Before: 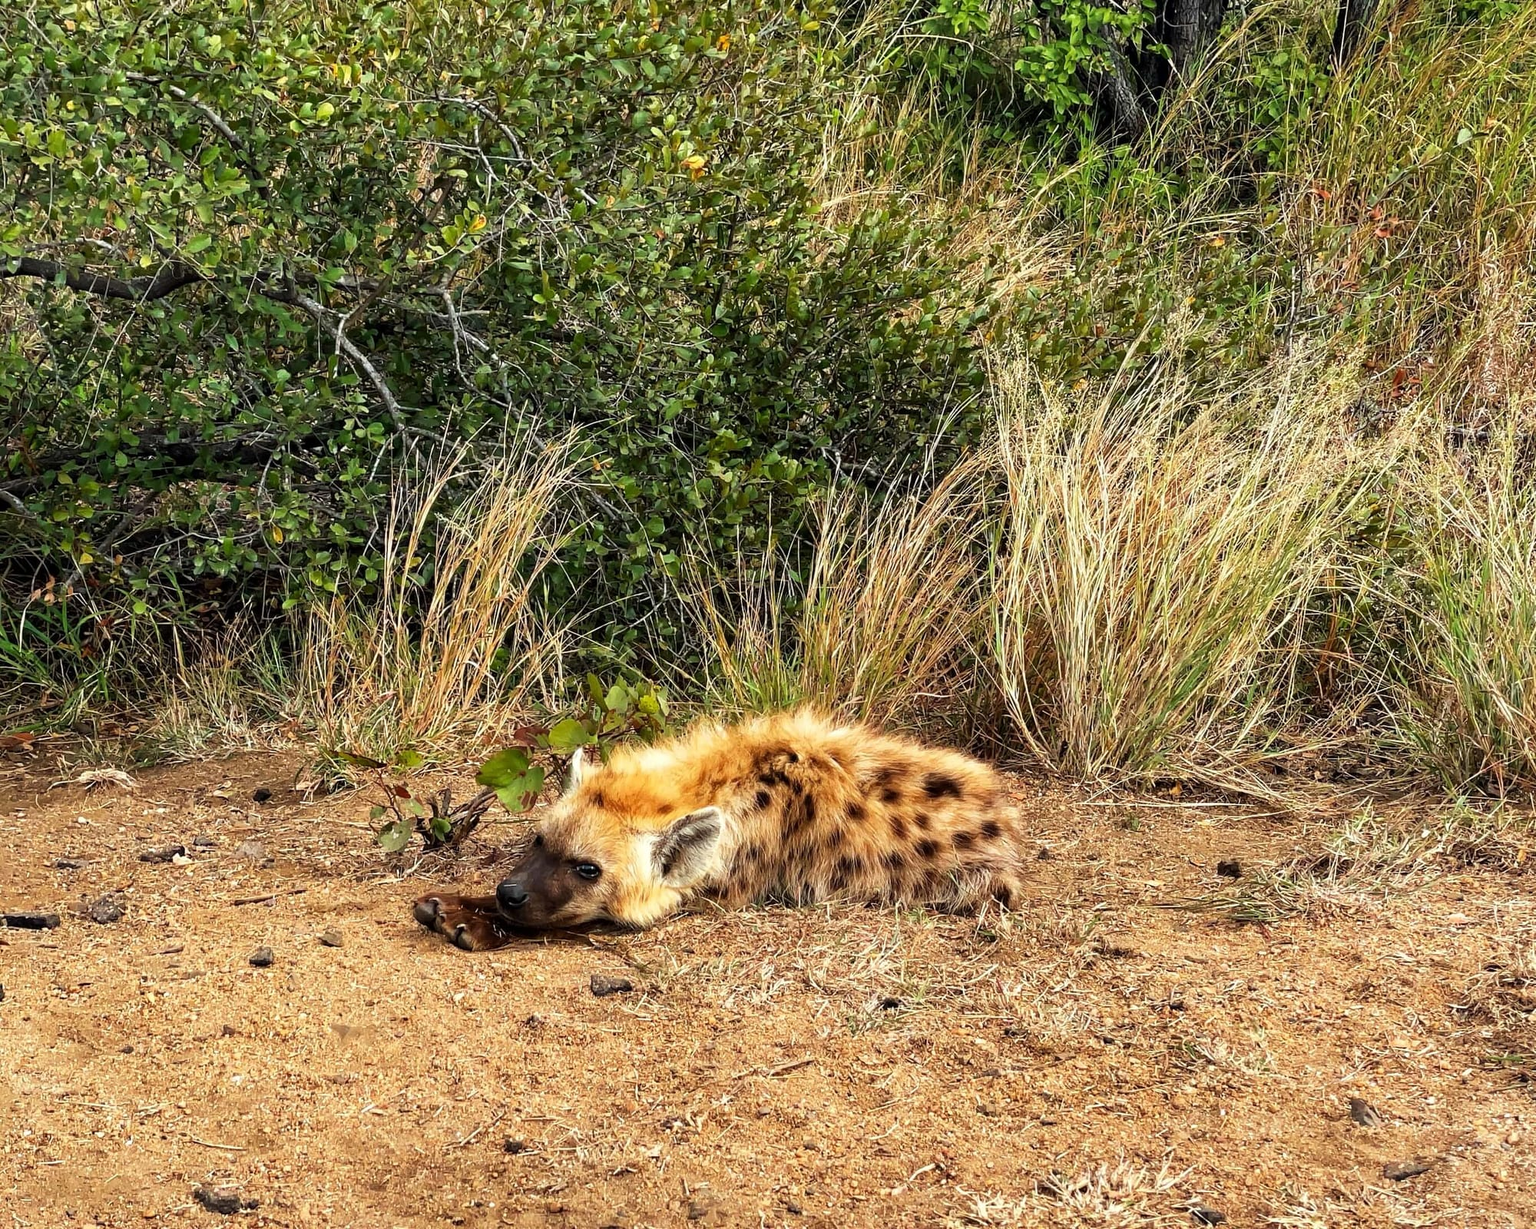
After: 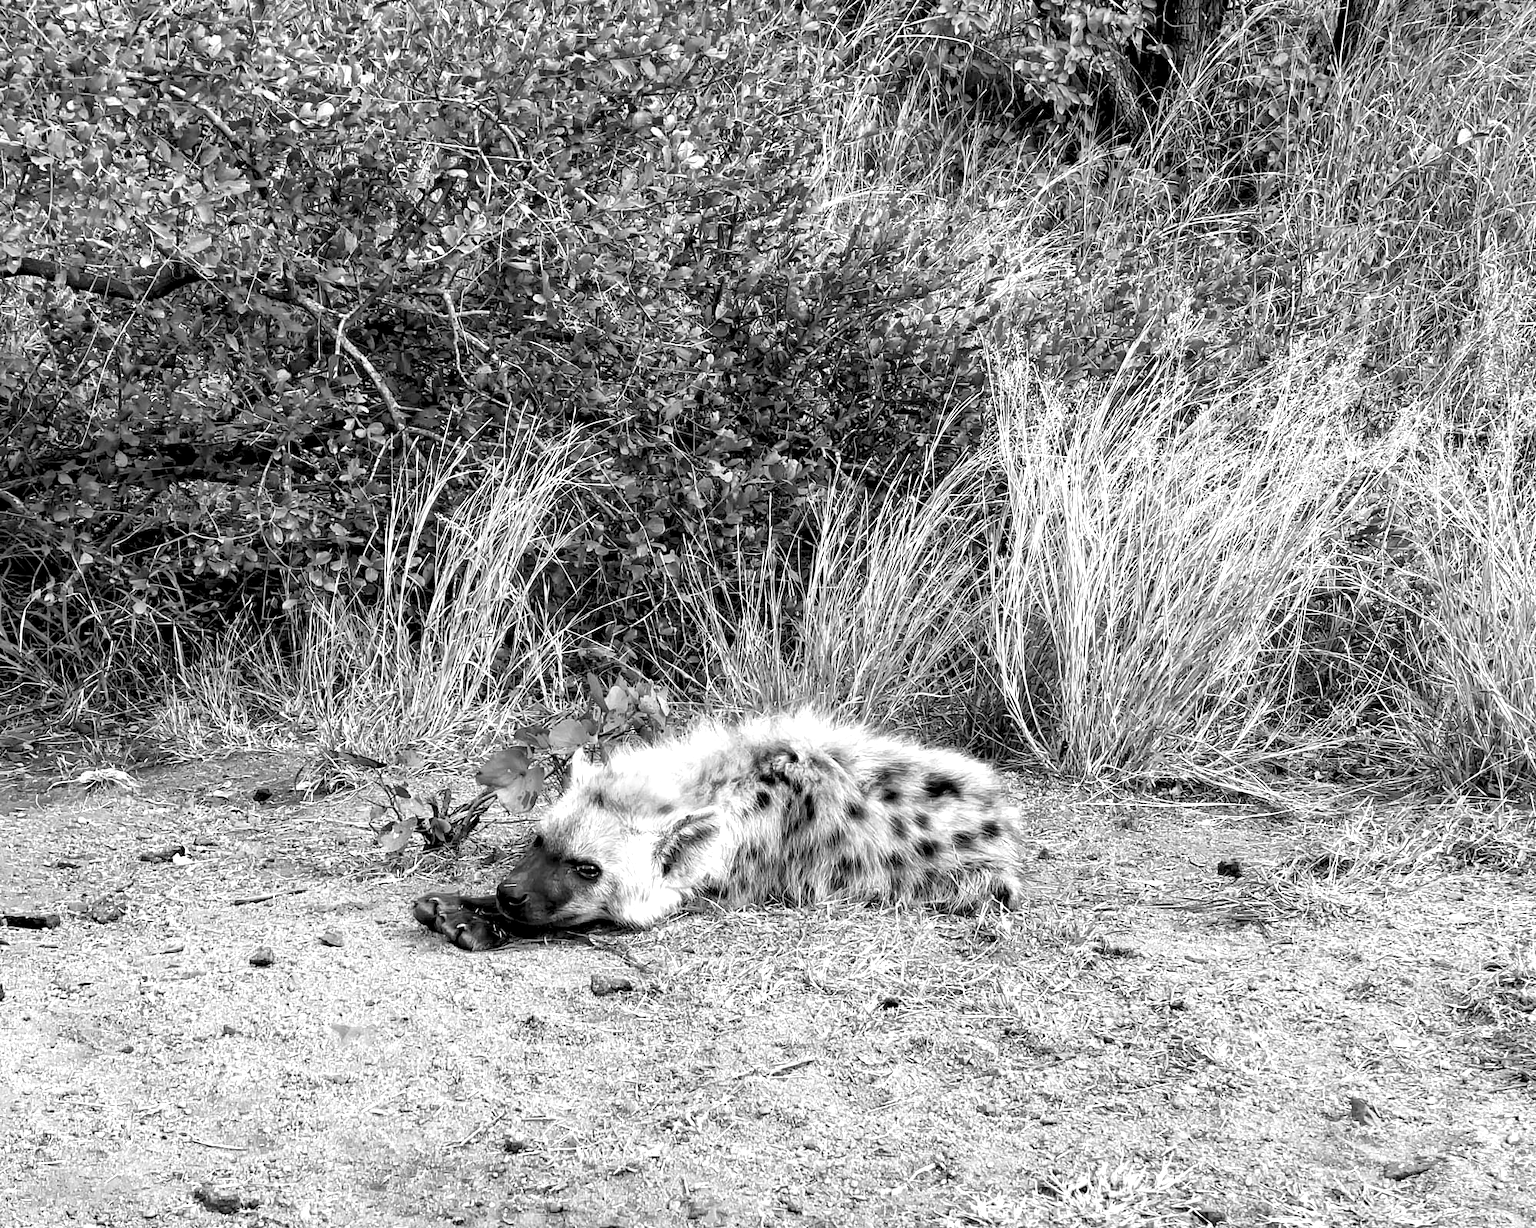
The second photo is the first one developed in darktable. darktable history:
monochrome: a 73.58, b 64.21
rgb levels: levels [[0.013, 0.434, 0.89], [0, 0.5, 1], [0, 0.5, 1]]
exposure: black level correction -0.002, exposure 0.54 EV, compensate highlight preservation false
